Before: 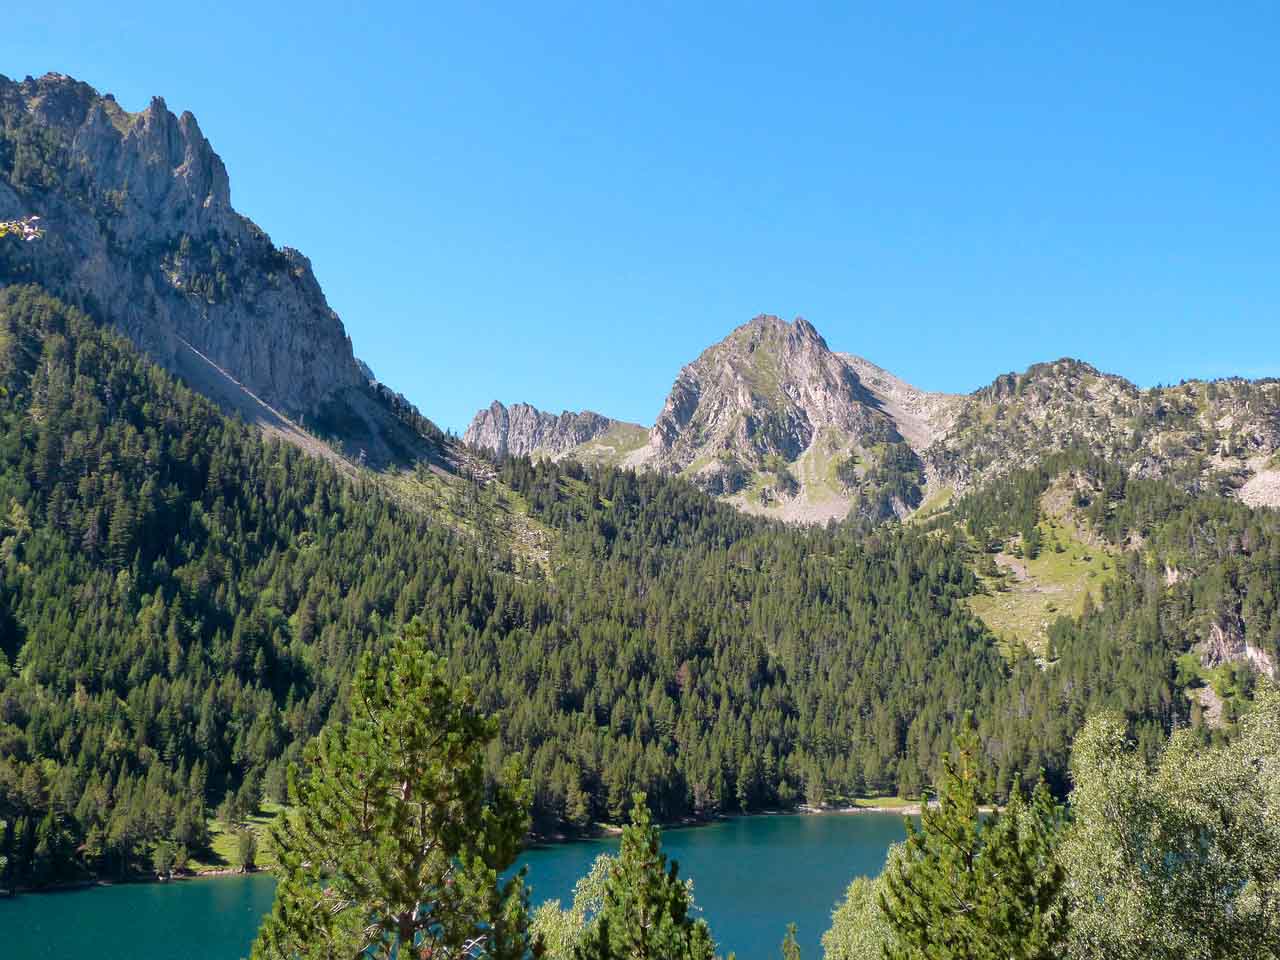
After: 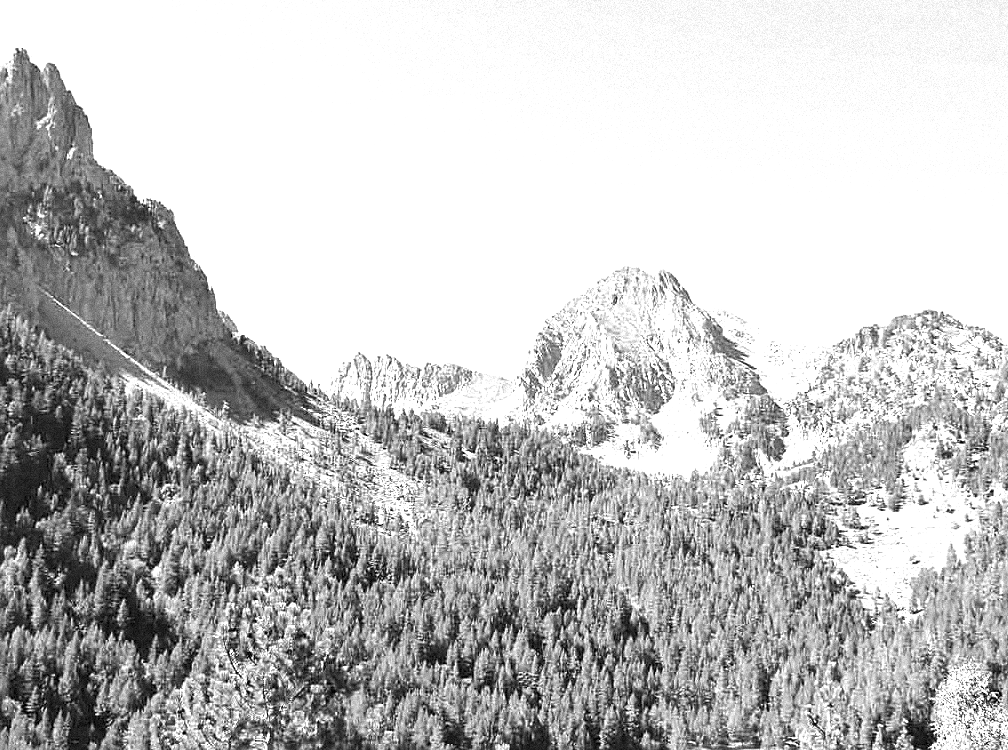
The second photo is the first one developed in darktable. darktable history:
monochrome: a 32, b 64, size 2.3
crop and rotate: left 10.77%, top 5.1%, right 10.41%, bottom 16.76%
contrast brightness saturation: brightness -0.02, saturation 0.35
exposure: black level correction 0, exposure 1.675 EV, compensate exposure bias true, compensate highlight preservation false
white balance: red 0.978, blue 0.999
sharpen: on, module defaults
grain: strength 35%, mid-tones bias 0%
levels: levels [0, 0.51, 1]
